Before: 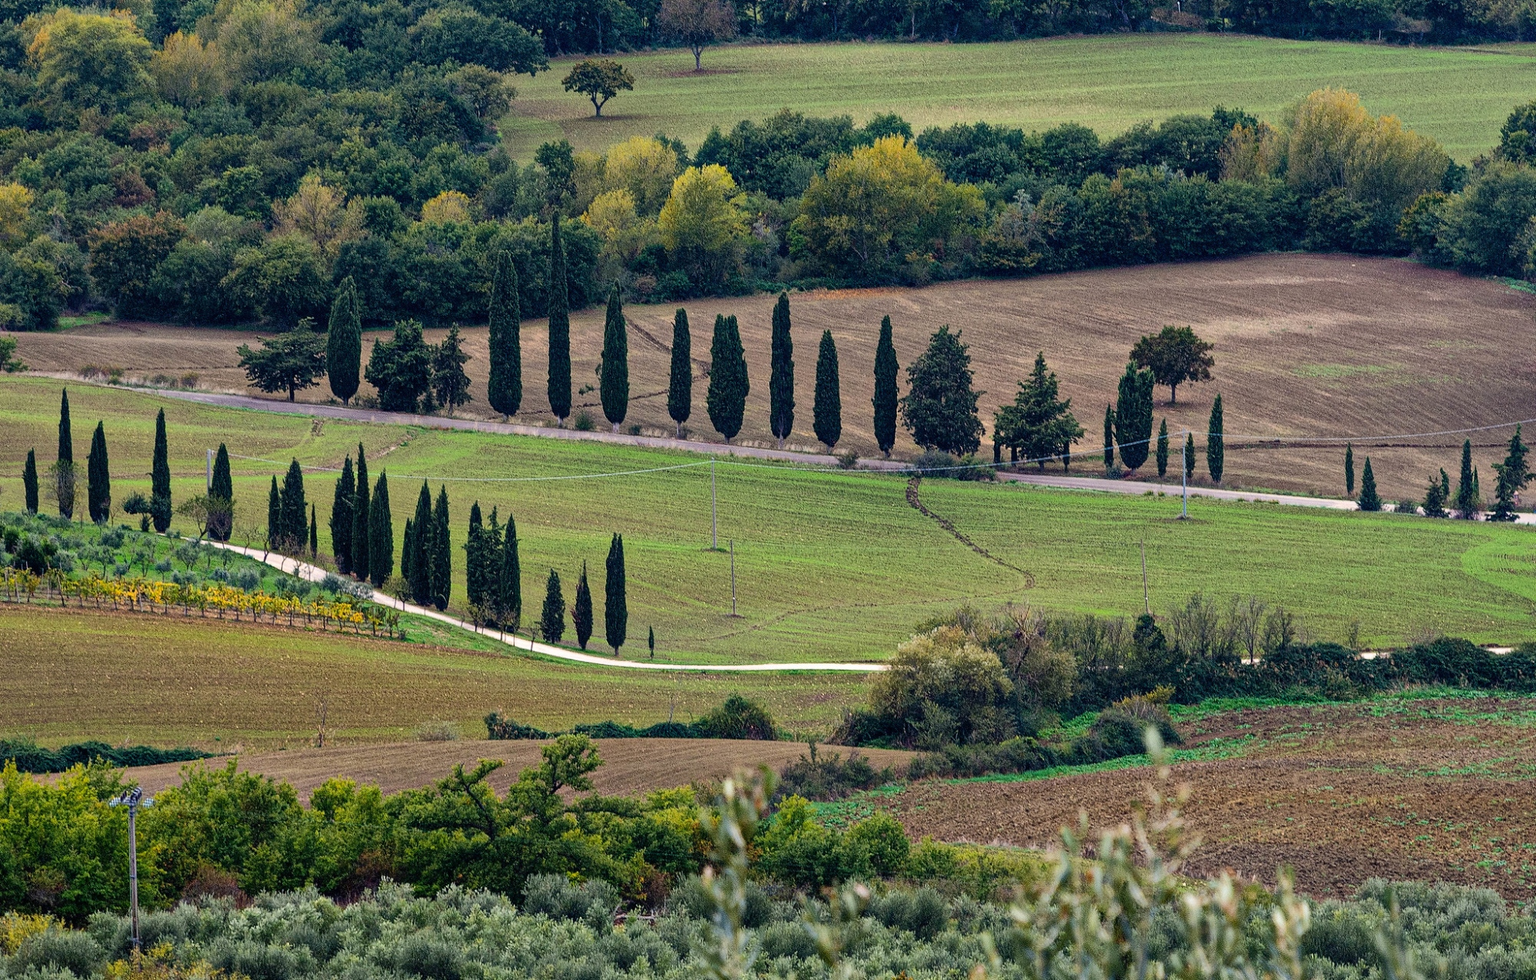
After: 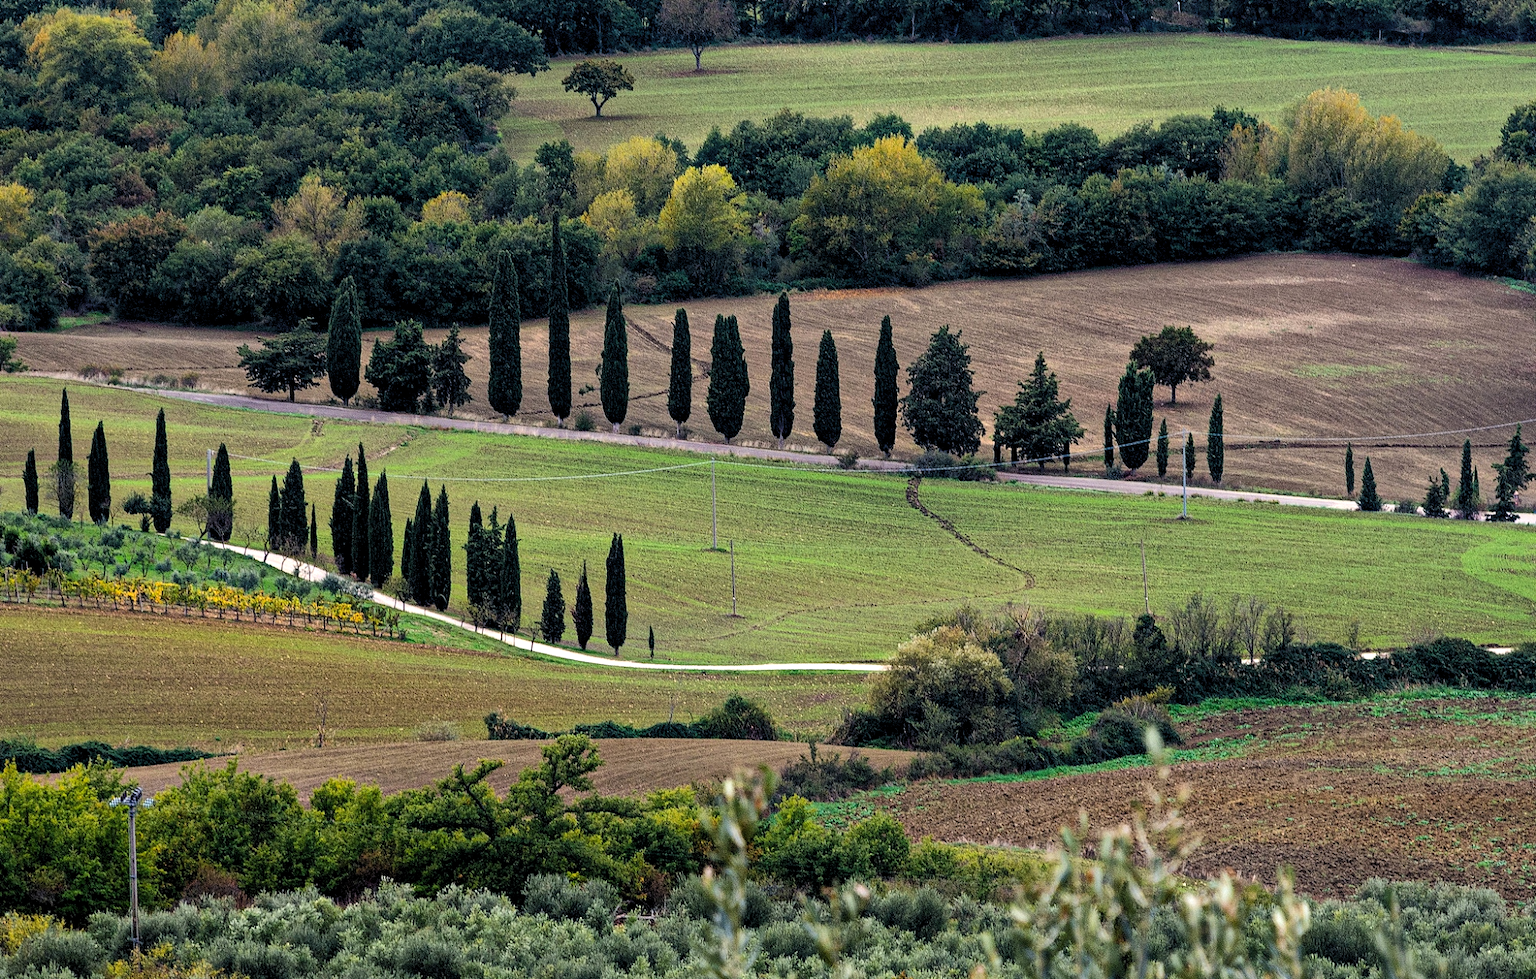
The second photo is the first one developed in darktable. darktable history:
levels: levels [0.062, 0.494, 0.925]
shadows and highlights: shadows -22.98, highlights 46.07, soften with gaussian
